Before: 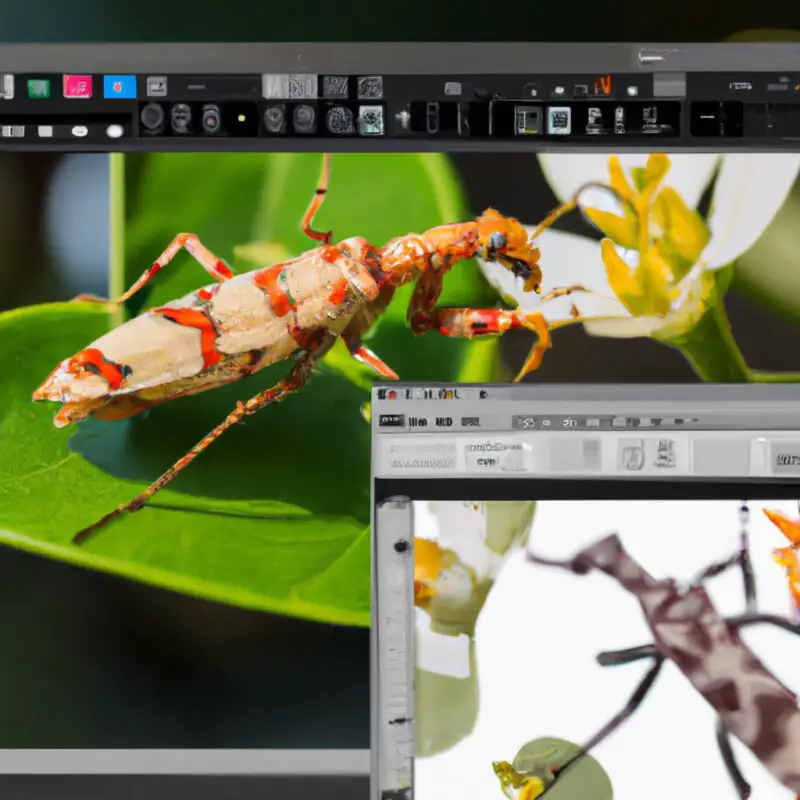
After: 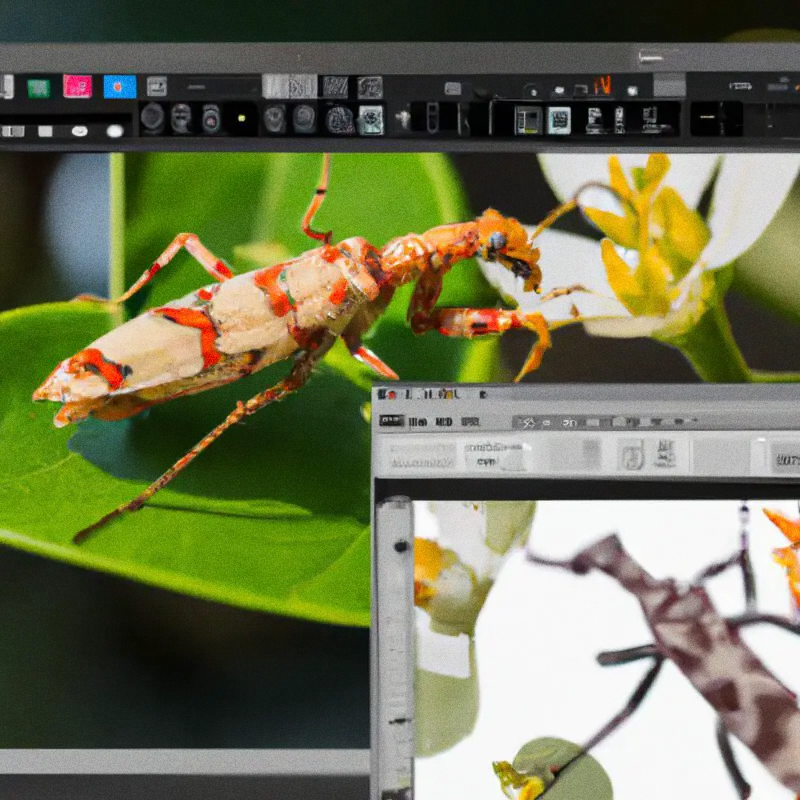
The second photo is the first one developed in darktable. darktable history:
grain: coarseness 22.88 ISO
